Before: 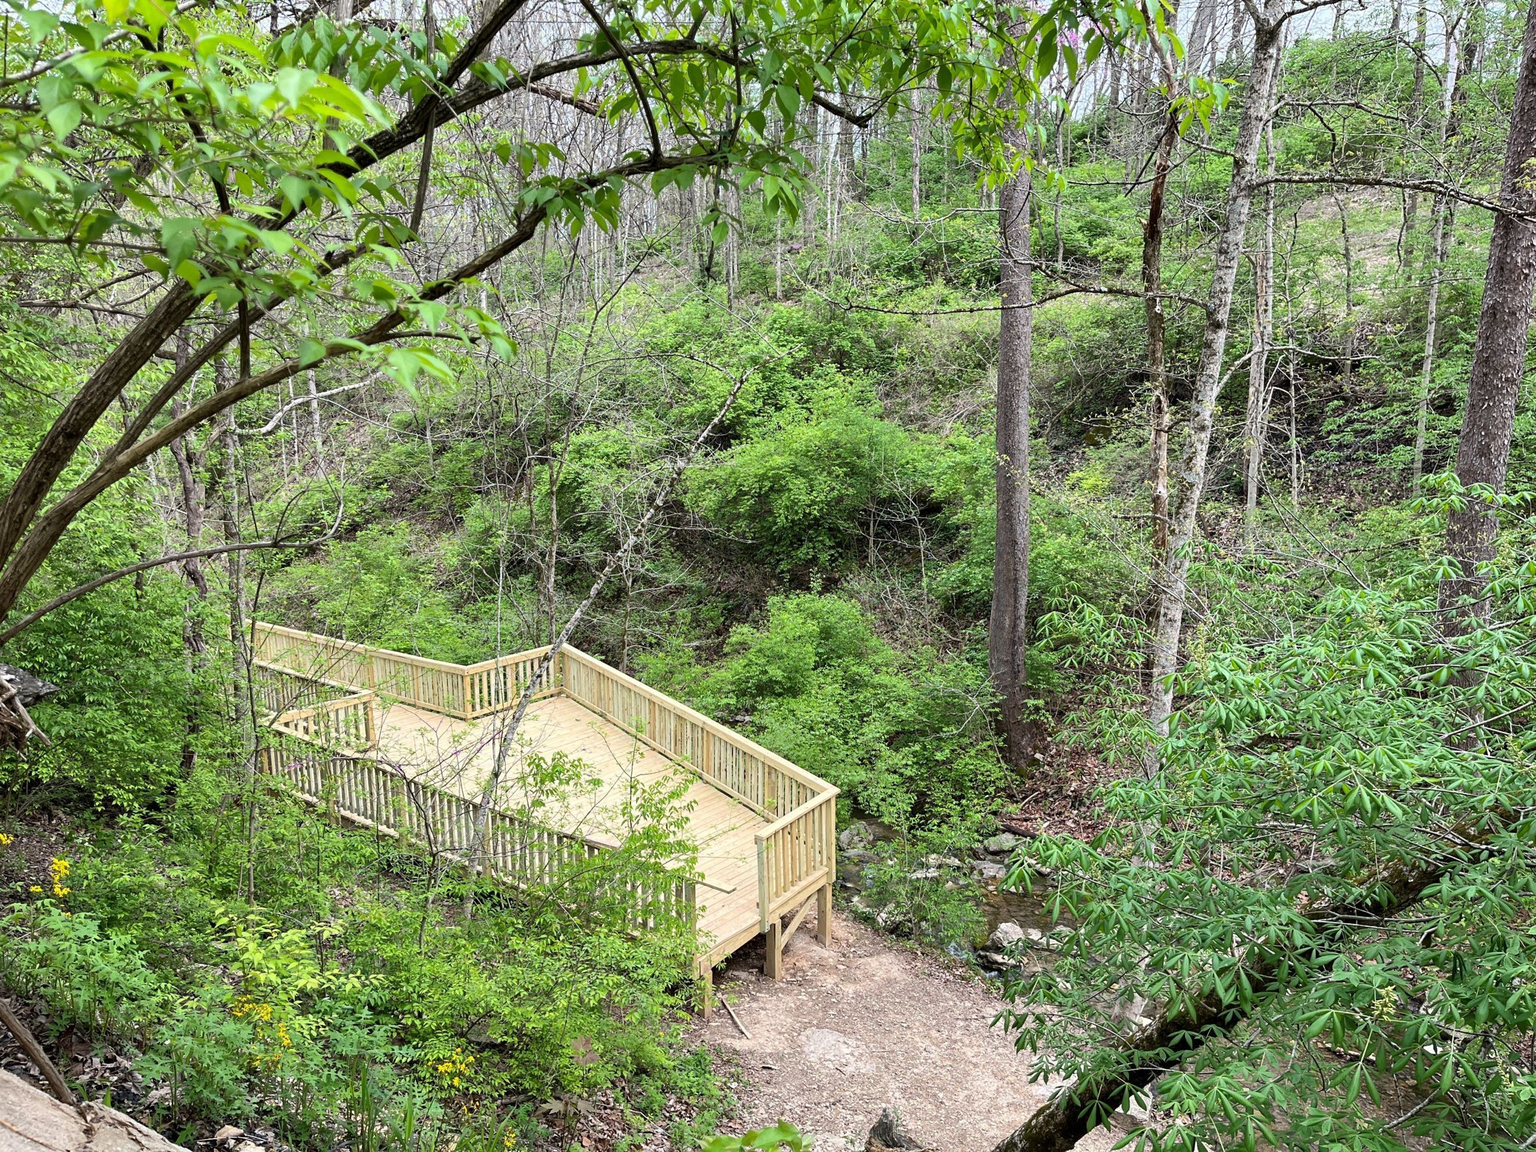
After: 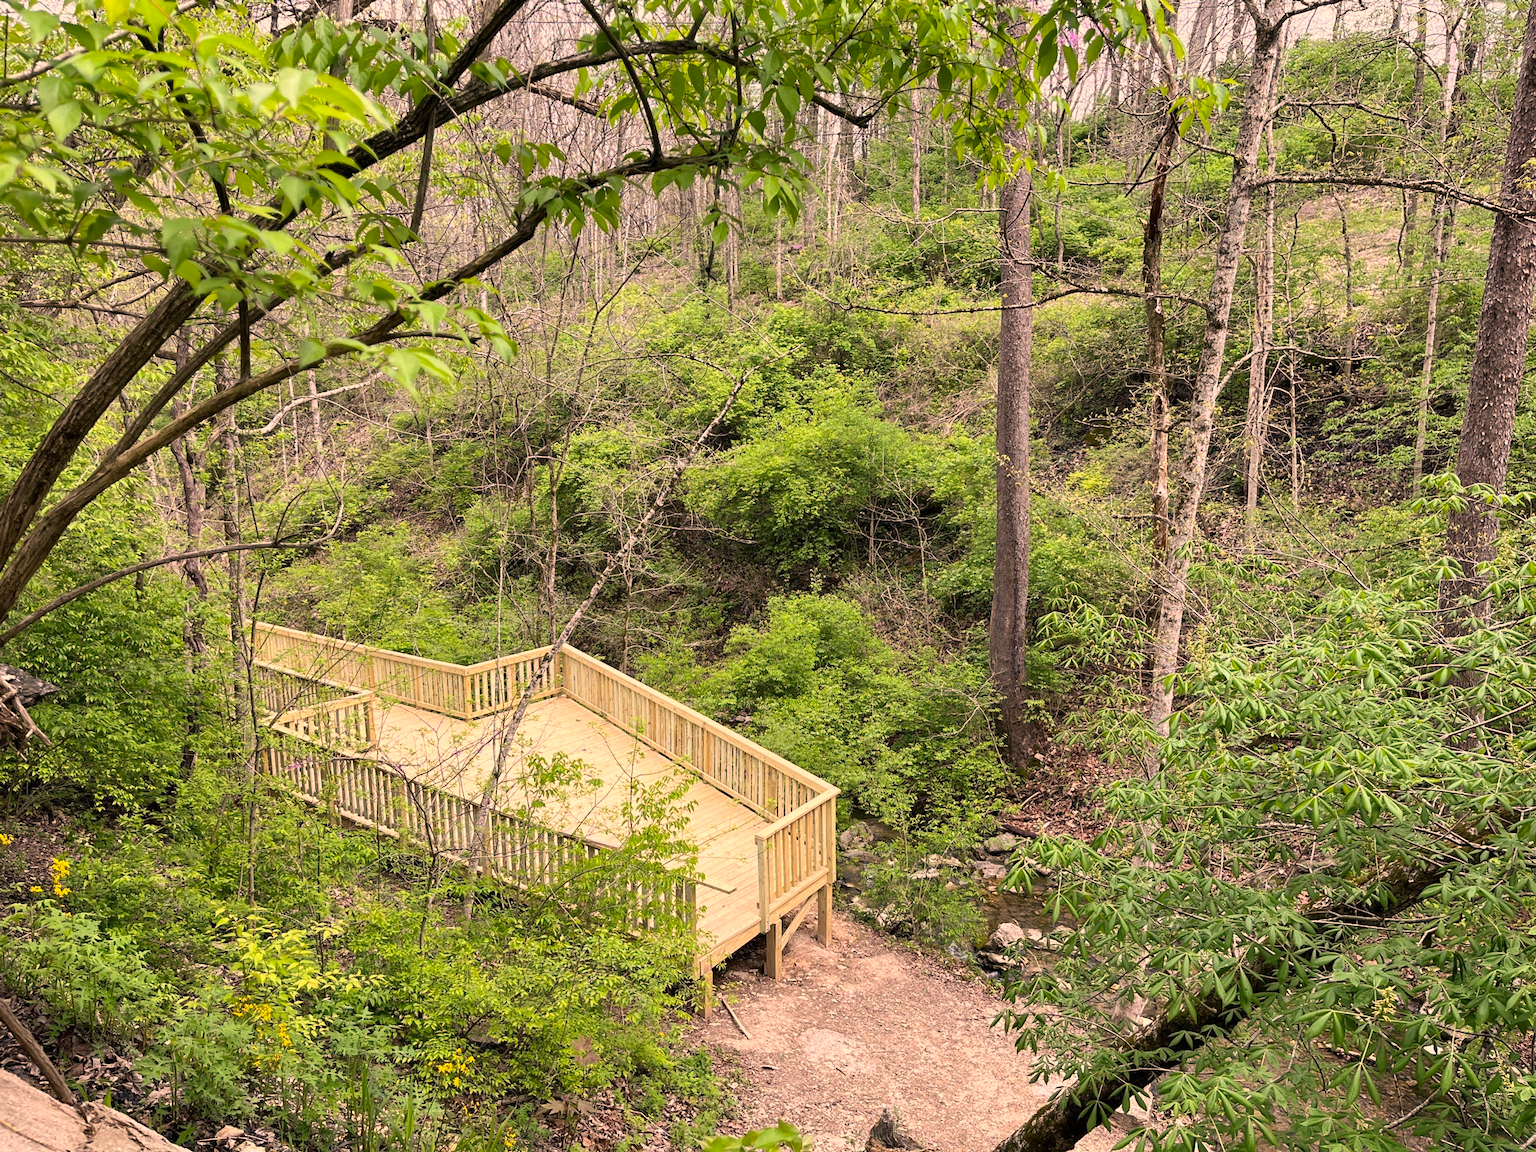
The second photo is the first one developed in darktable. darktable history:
color correction: highlights a* 17.5, highlights b* 19.08
